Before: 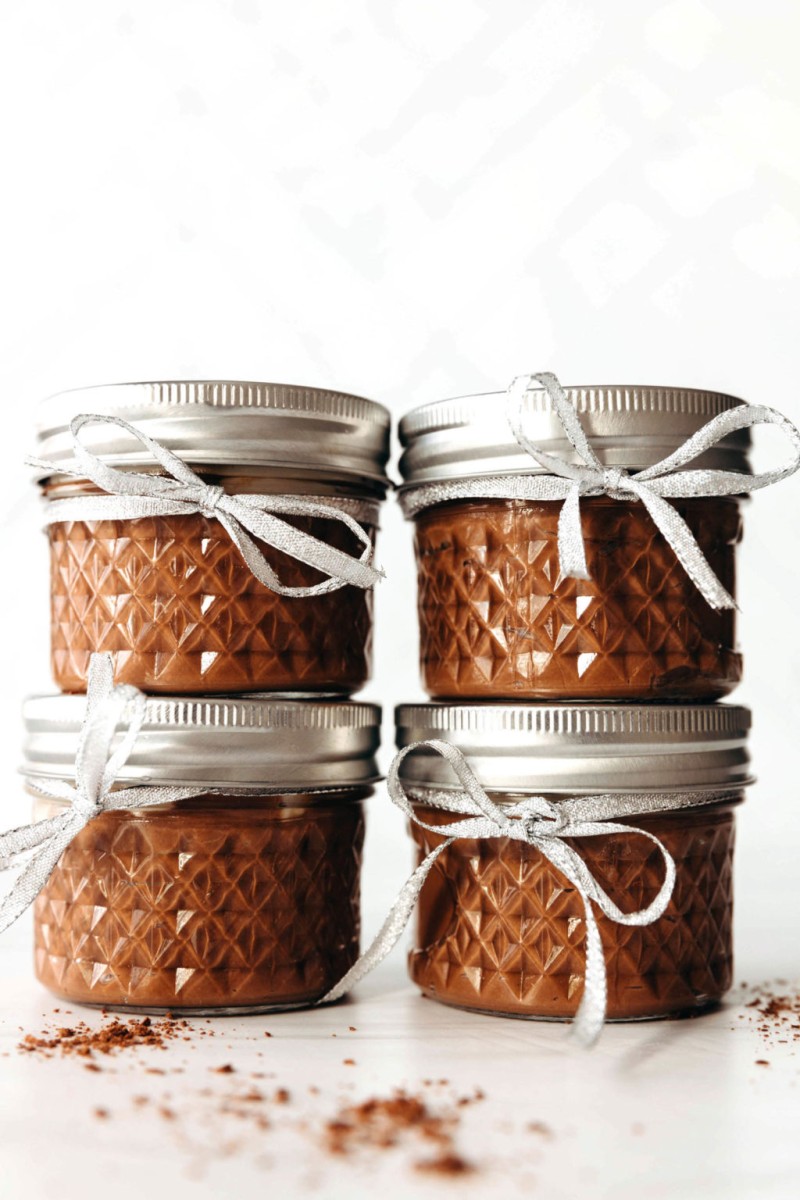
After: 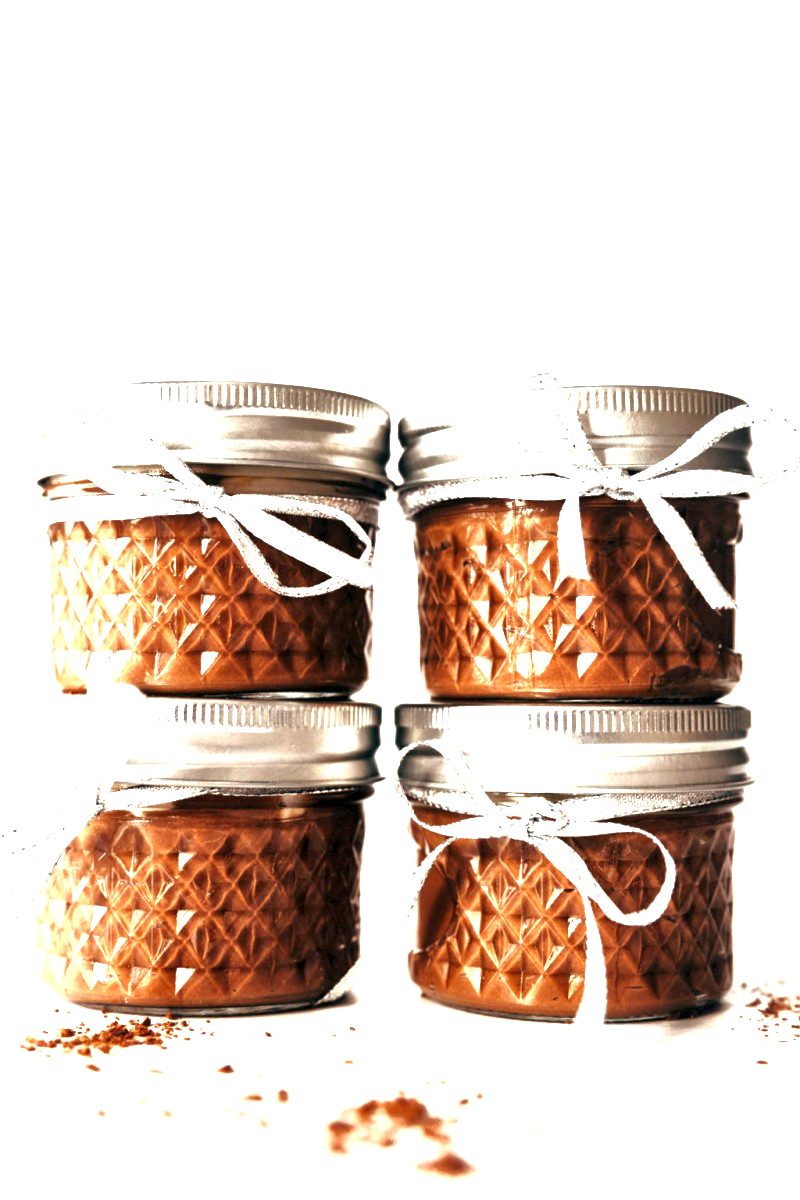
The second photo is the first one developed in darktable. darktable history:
exposure: black level correction 0, exposure 1.4 EV, compensate highlight preservation false
local contrast: mode bilateral grid, contrast 44, coarseness 69, detail 214%, midtone range 0.2
